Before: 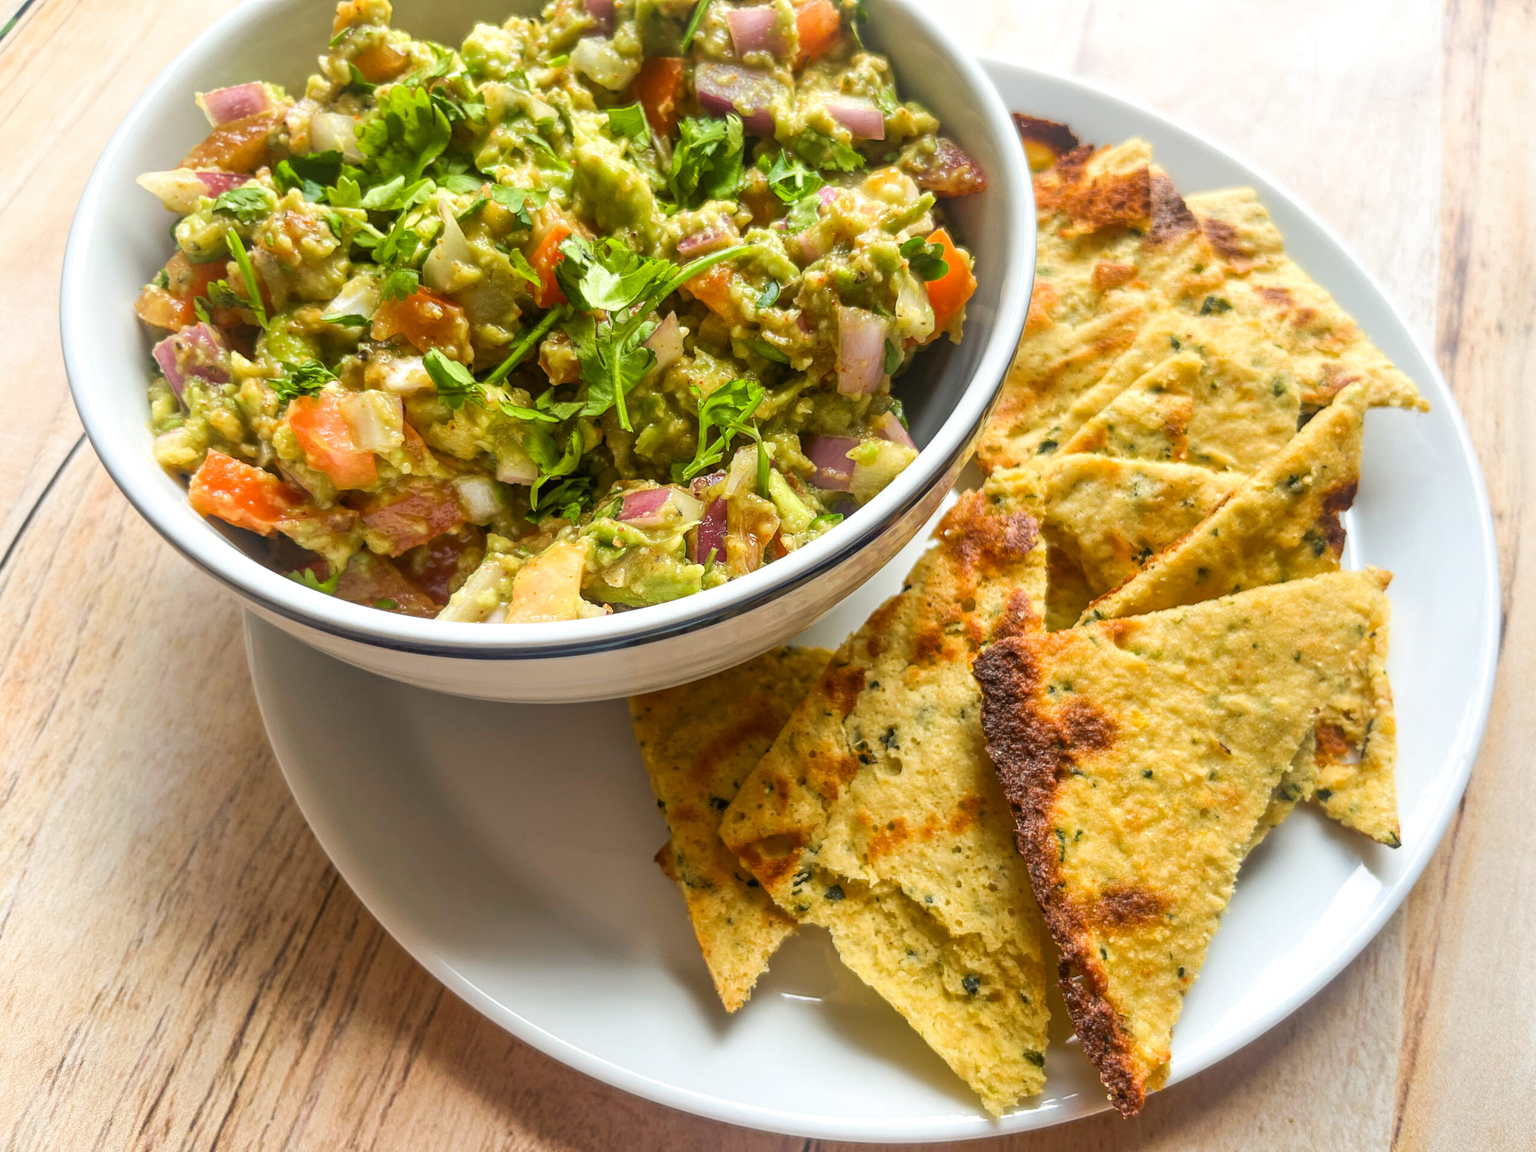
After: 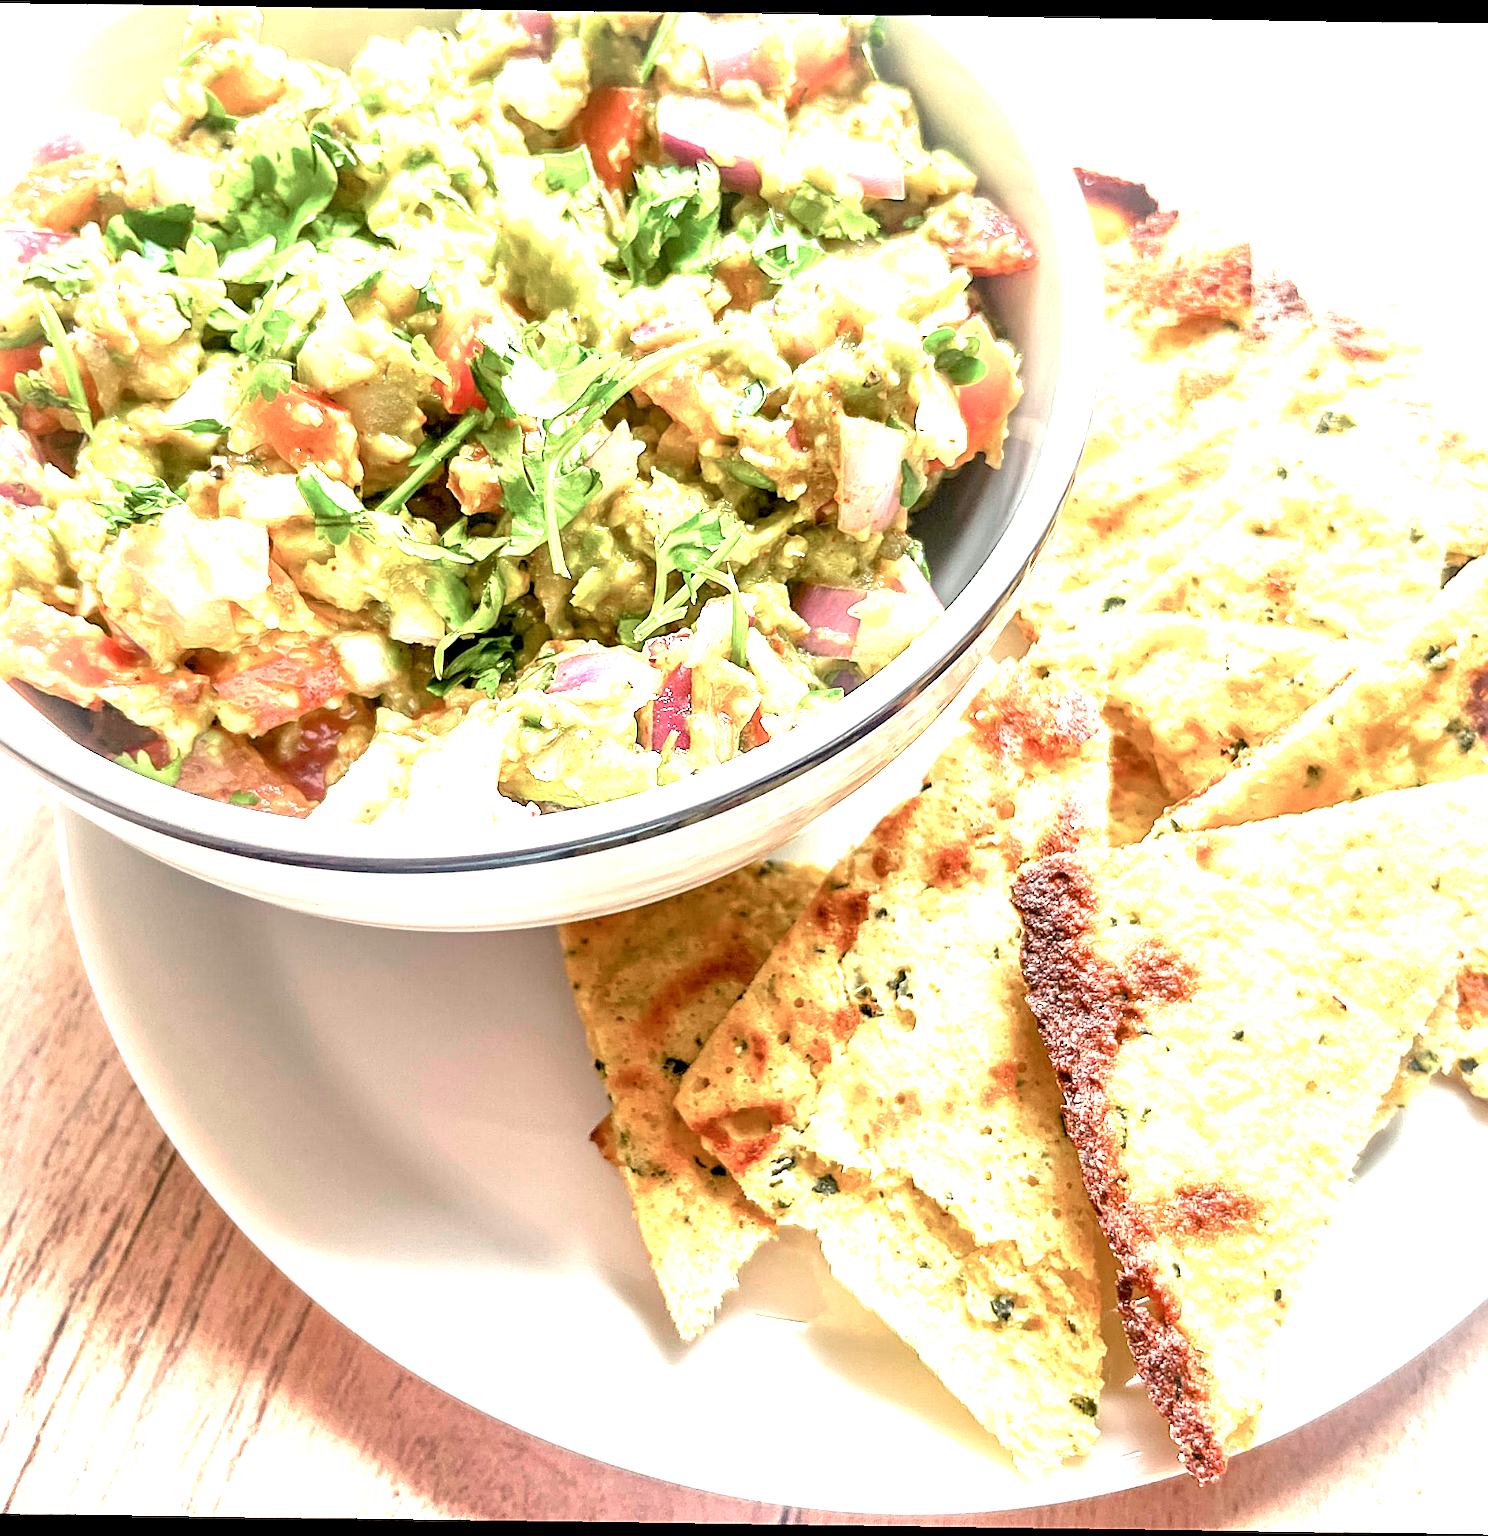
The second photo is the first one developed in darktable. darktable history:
color contrast: blue-yellow contrast 0.62
sharpen: on, module defaults
crop: left 13.443%, right 13.31%
rotate and perspective: rotation 0.8°, automatic cropping off
exposure: black level correction 0.005, exposure 2.084 EV, compensate highlight preservation false
